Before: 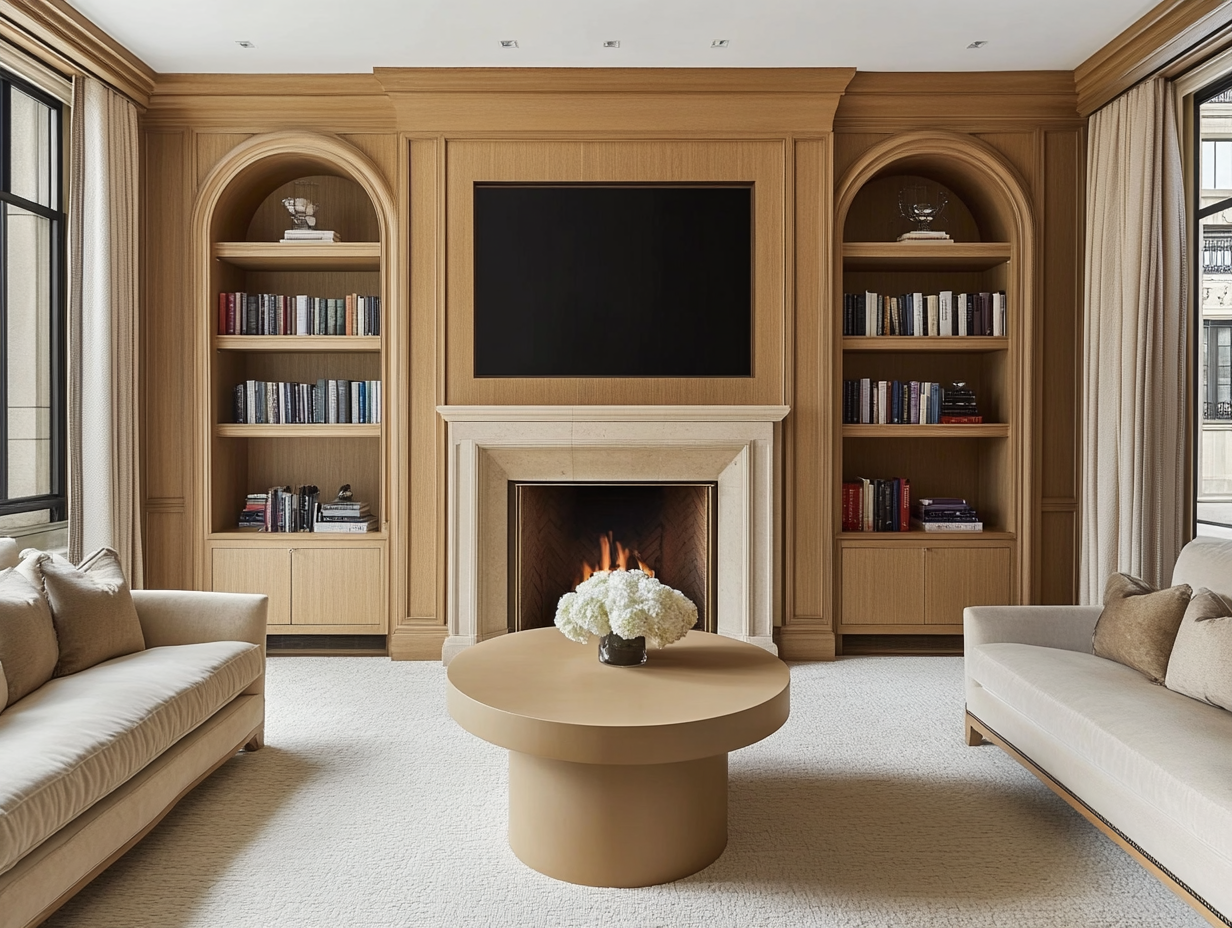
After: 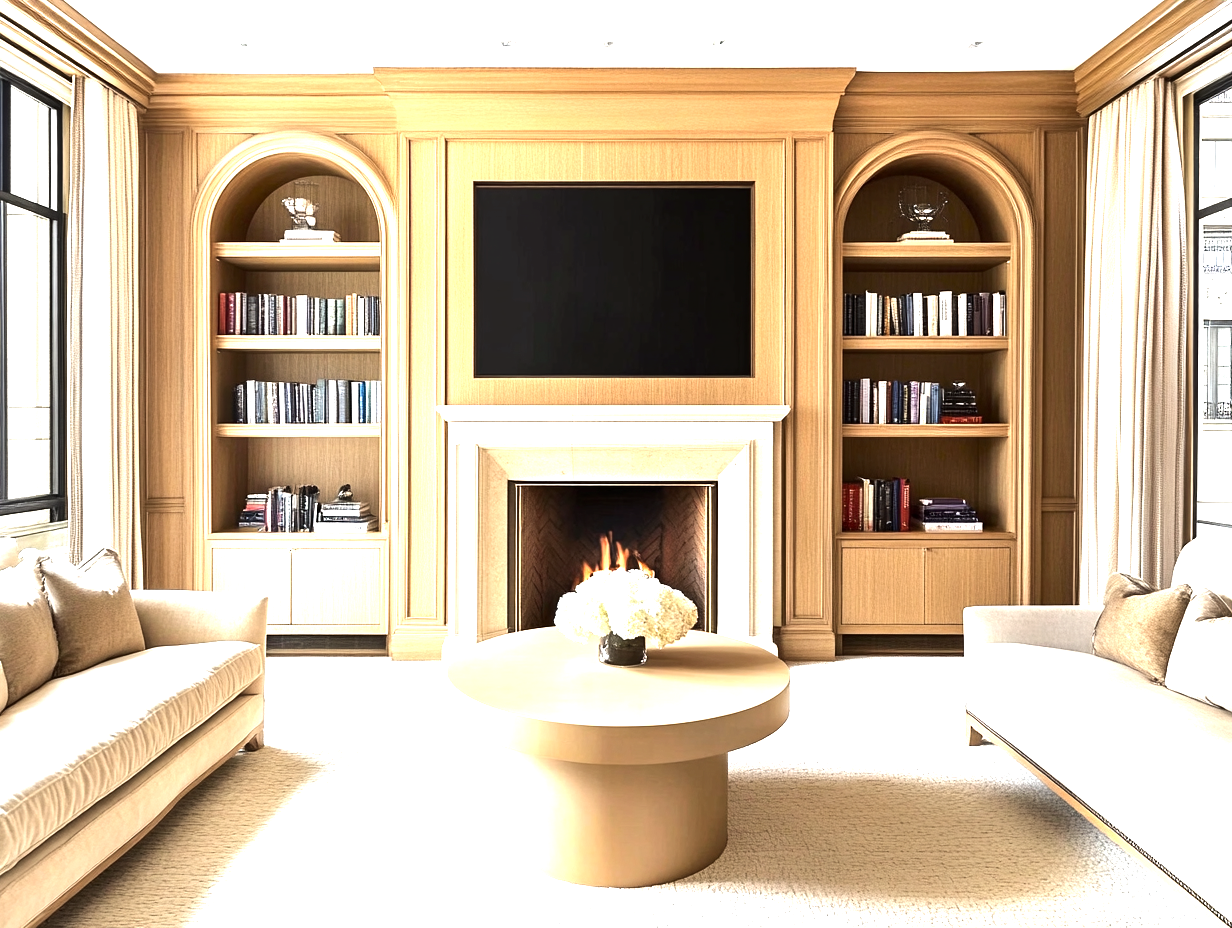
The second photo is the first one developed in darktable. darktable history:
tone equalizer: -8 EV -0.75 EV, -7 EV -0.7 EV, -6 EV -0.6 EV, -5 EV -0.4 EV, -3 EV 0.4 EV, -2 EV 0.6 EV, -1 EV 0.7 EV, +0 EV 0.75 EV, edges refinement/feathering 500, mask exposure compensation -1.57 EV, preserve details no
exposure: black level correction 0.001, exposure 1.3 EV, compensate highlight preservation false
